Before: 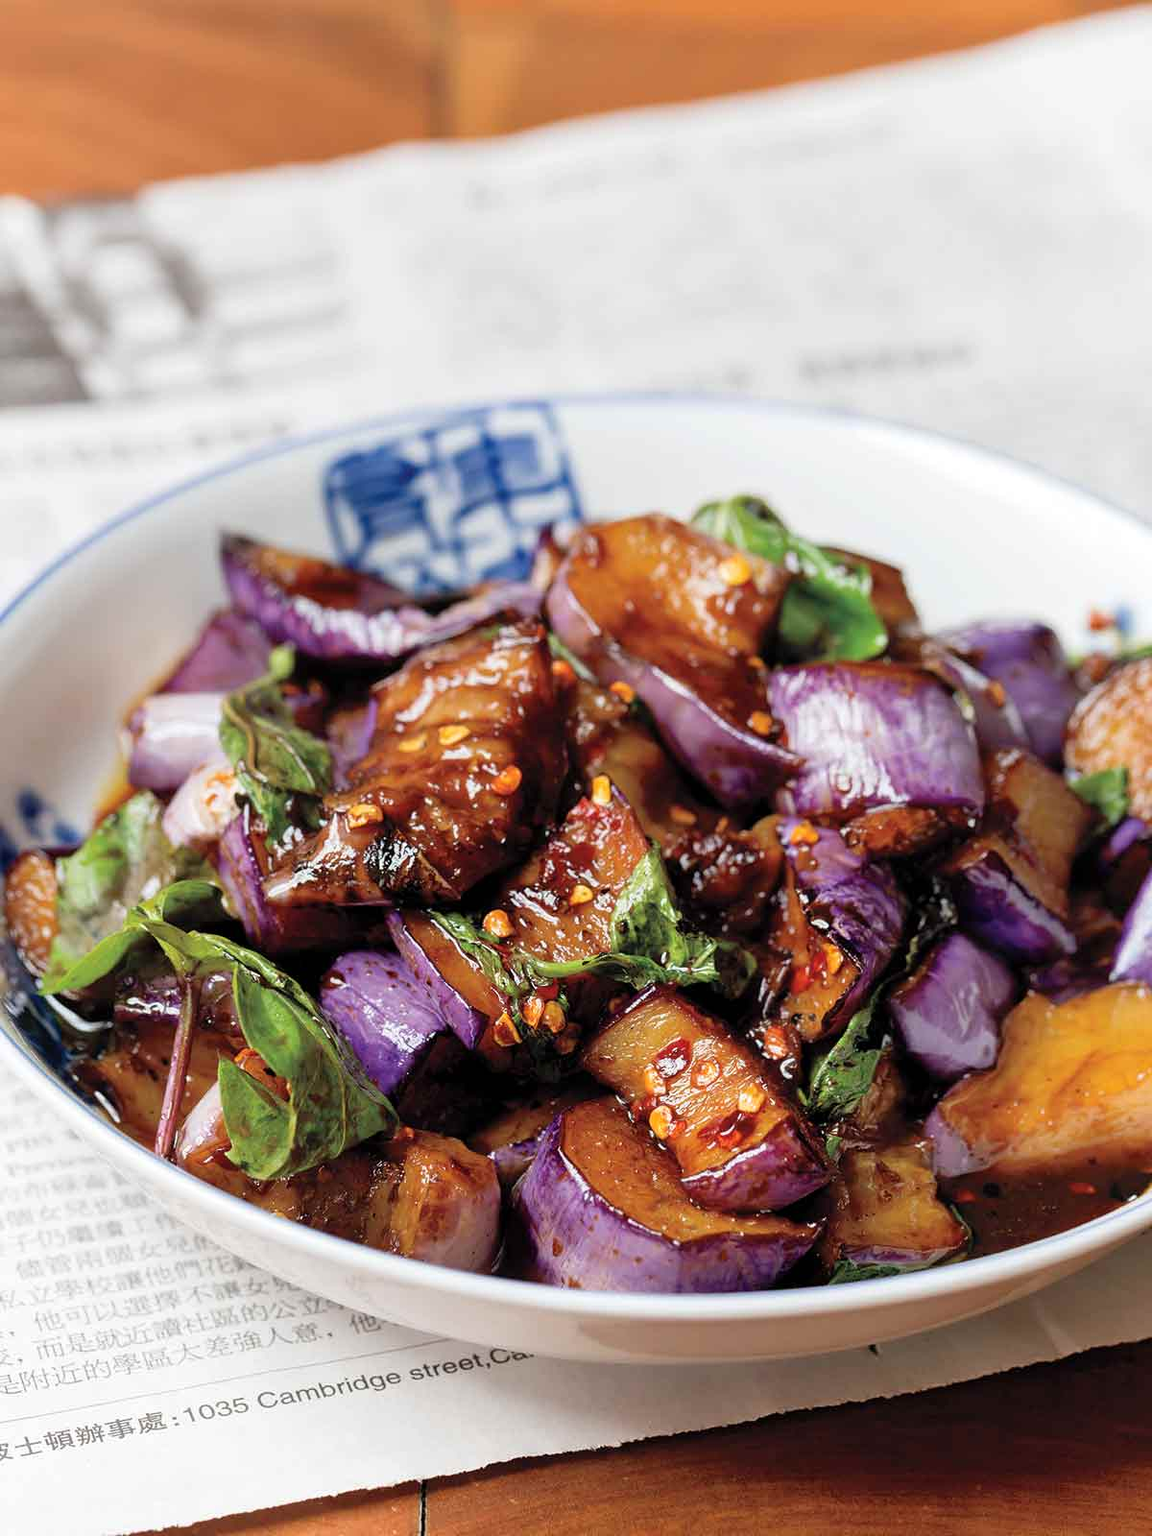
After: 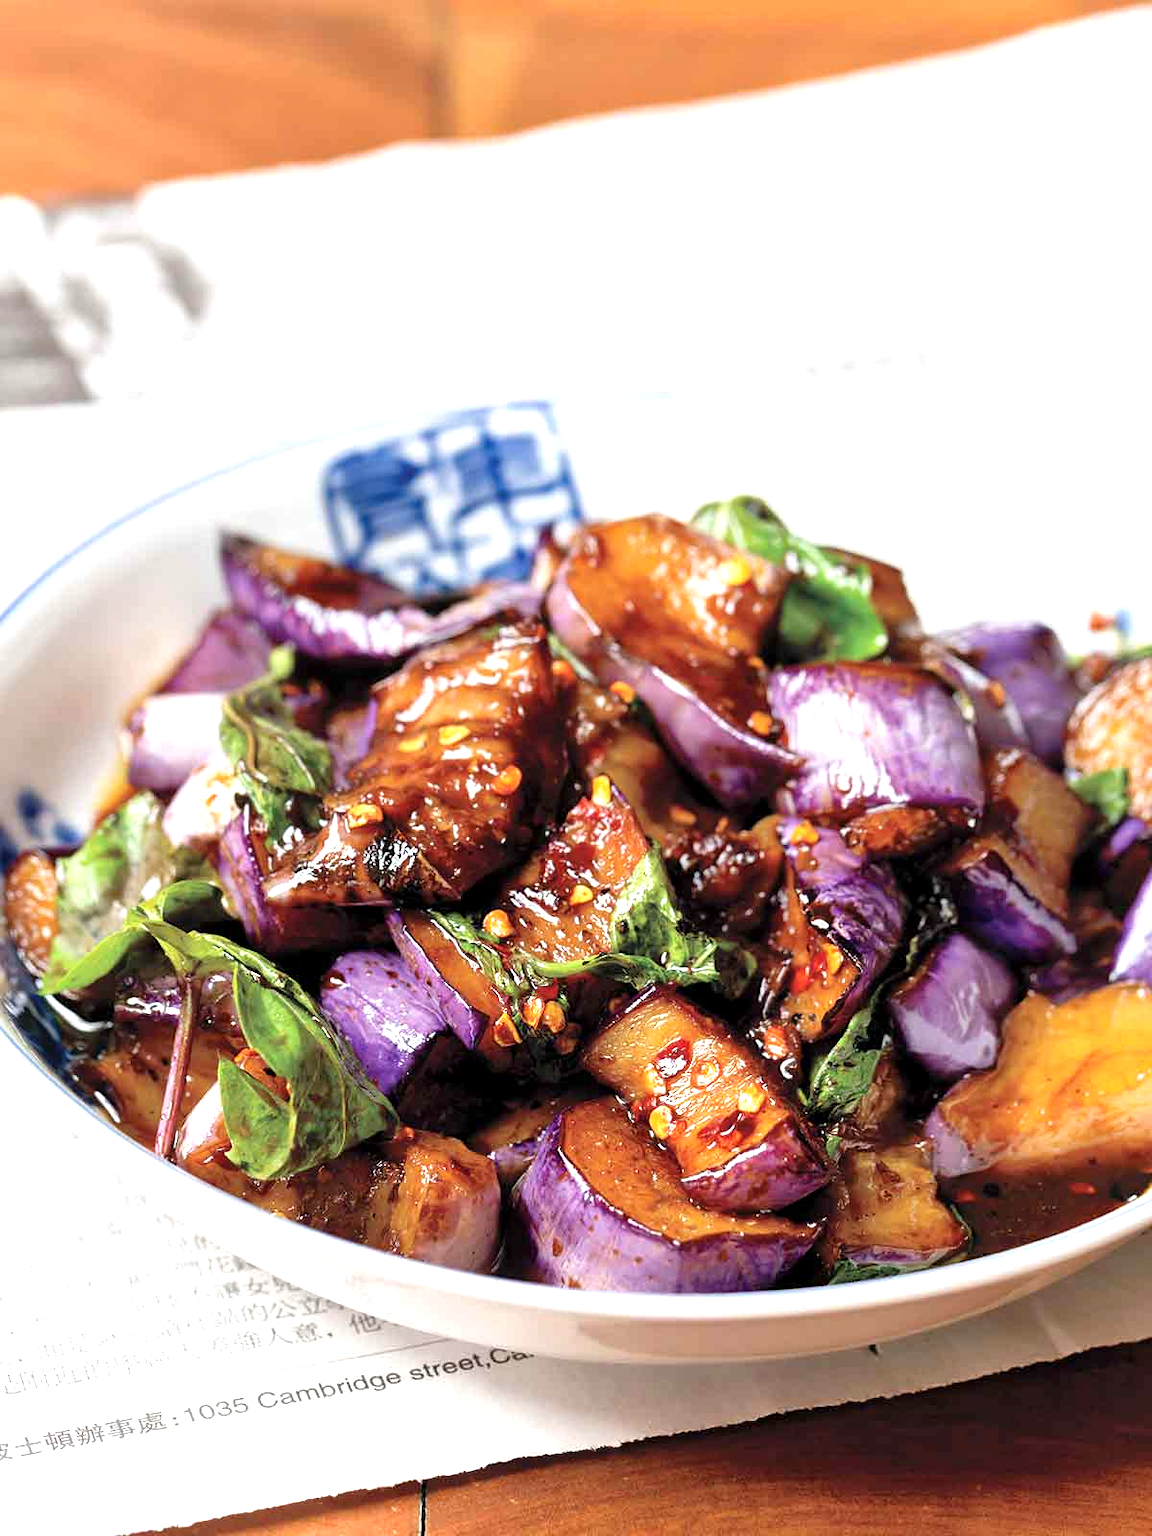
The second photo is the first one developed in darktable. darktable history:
local contrast: mode bilateral grid, contrast 20, coarseness 49, detail 120%, midtone range 0.2
exposure: black level correction 0, exposure 0.692 EV, compensate exposure bias true, compensate highlight preservation false
